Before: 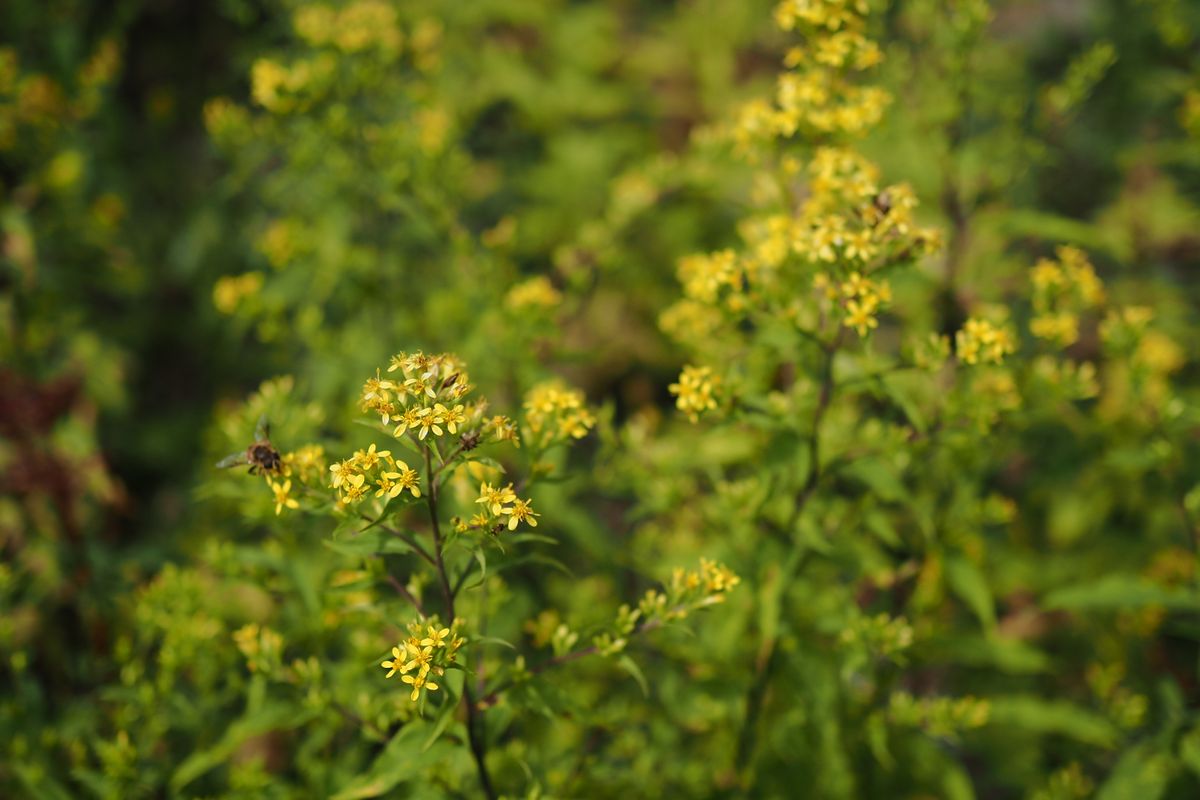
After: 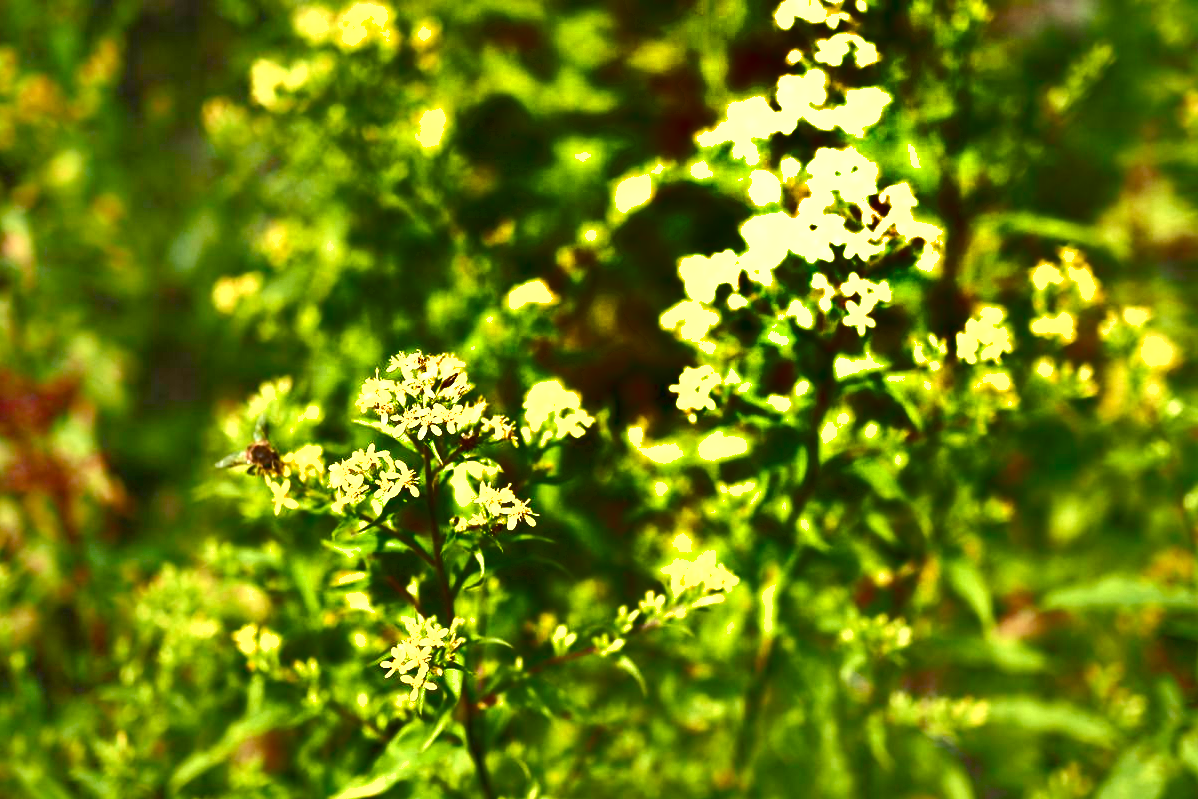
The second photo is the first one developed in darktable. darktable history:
exposure: black level correction 0, exposure 1.871 EV, compensate highlight preservation false
crop and rotate: left 0.093%, bottom 0.011%
velvia: strength 21.16%
color balance rgb: global offset › luminance -0.467%, linear chroma grading › shadows 31.785%, linear chroma grading › global chroma -2.656%, linear chroma grading › mid-tones 3.738%, perceptual saturation grading › global saturation 14.532%, perceptual saturation grading › highlights -24.996%, perceptual saturation grading › shadows 29.959%, perceptual brilliance grading › global brilliance 3.016%, perceptual brilliance grading › highlights -2.997%, perceptual brilliance grading › shadows 2.564%, global vibrance 20%
shadows and highlights: radius 123.64, shadows 99.26, white point adjustment -3.02, highlights -98.28, soften with gaussian
